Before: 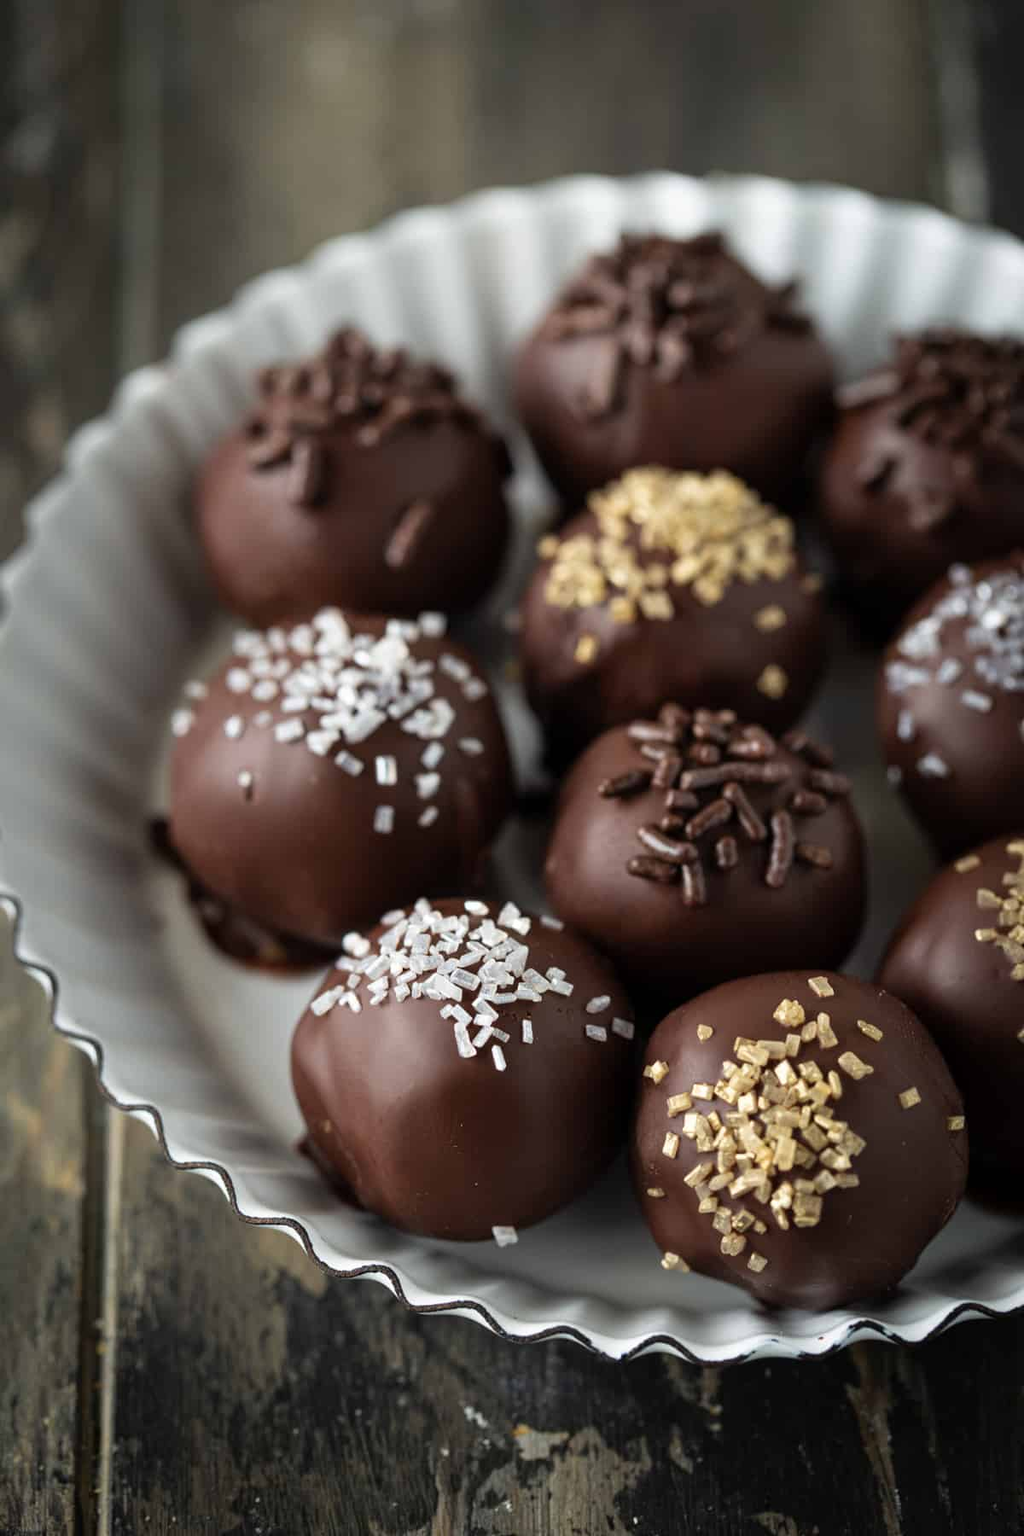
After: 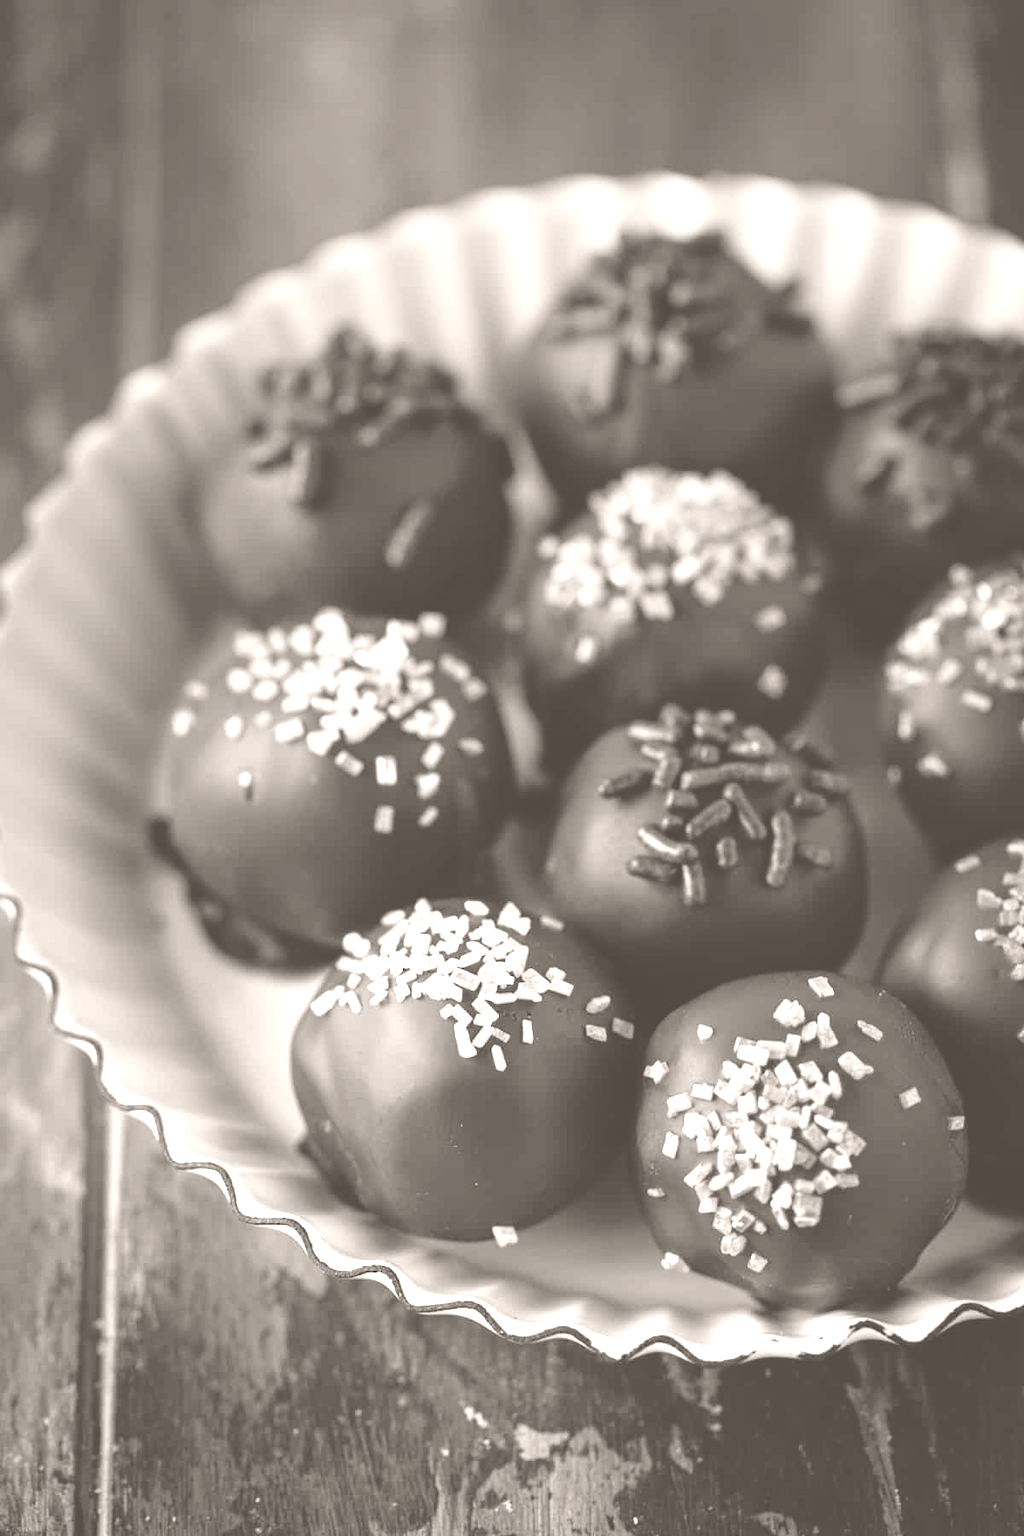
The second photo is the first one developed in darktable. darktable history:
colorize: hue 34.49°, saturation 35.33%, source mix 100%, lightness 55%, version 1
graduated density: hue 238.83°, saturation 50%
